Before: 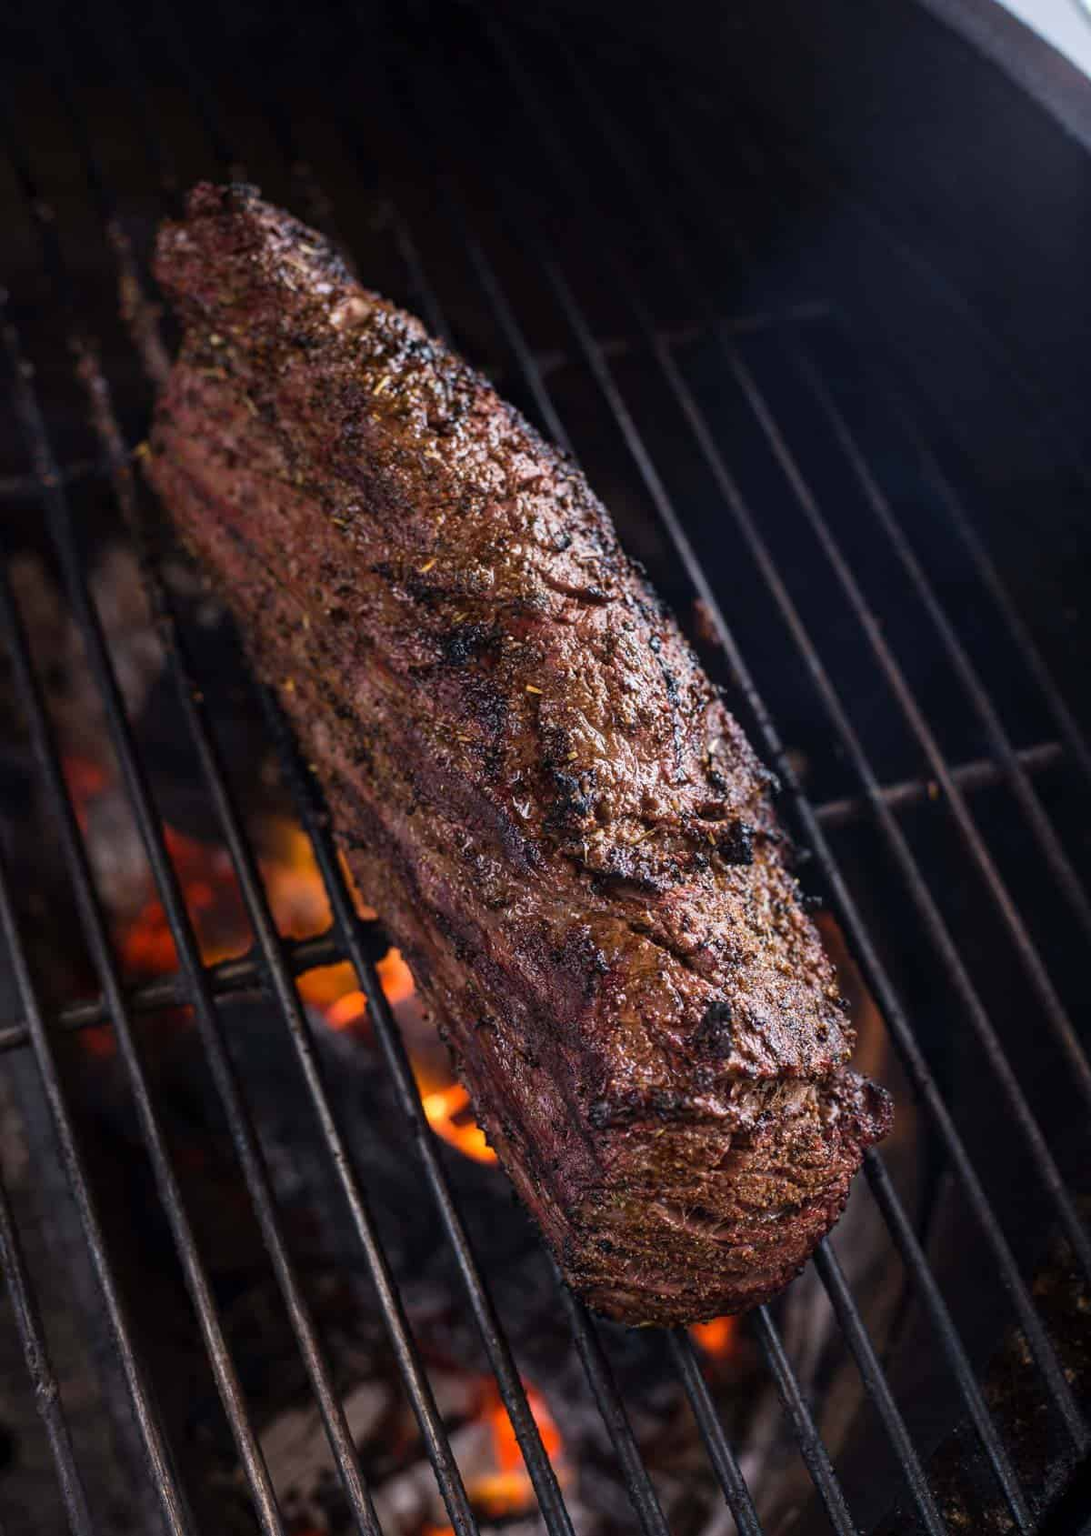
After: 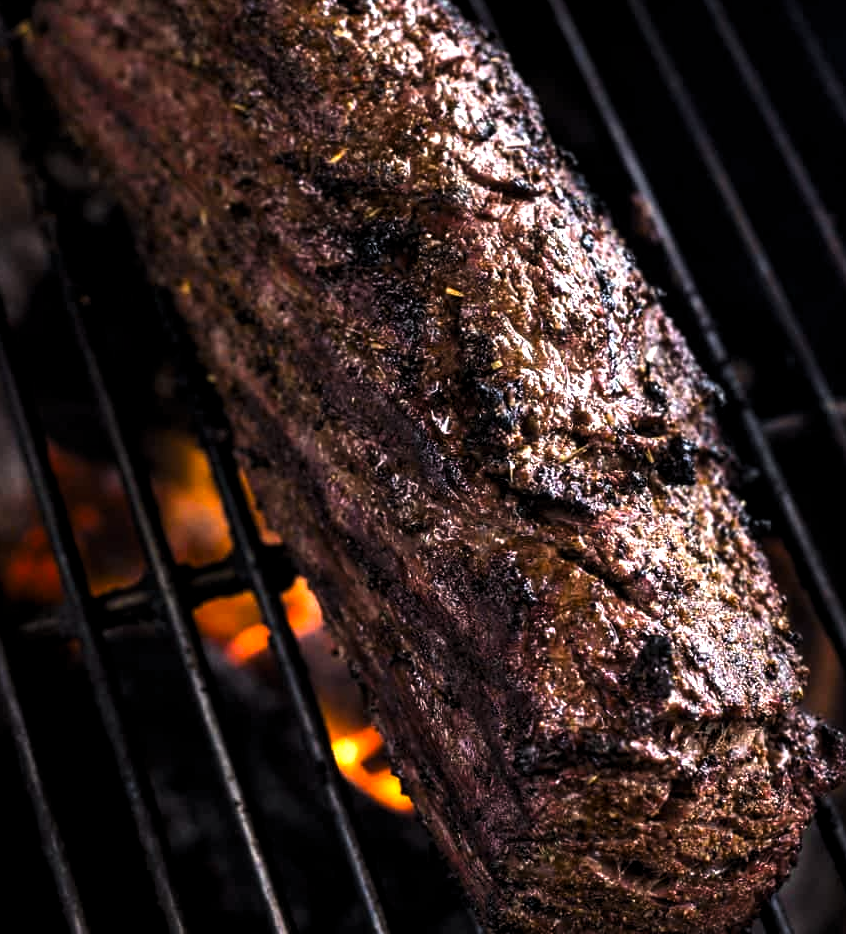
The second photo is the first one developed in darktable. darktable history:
levels: levels [0.044, 0.475, 0.791]
crop: left 11.123%, top 27.61%, right 18.3%, bottom 17.034%
color balance: output saturation 110%
